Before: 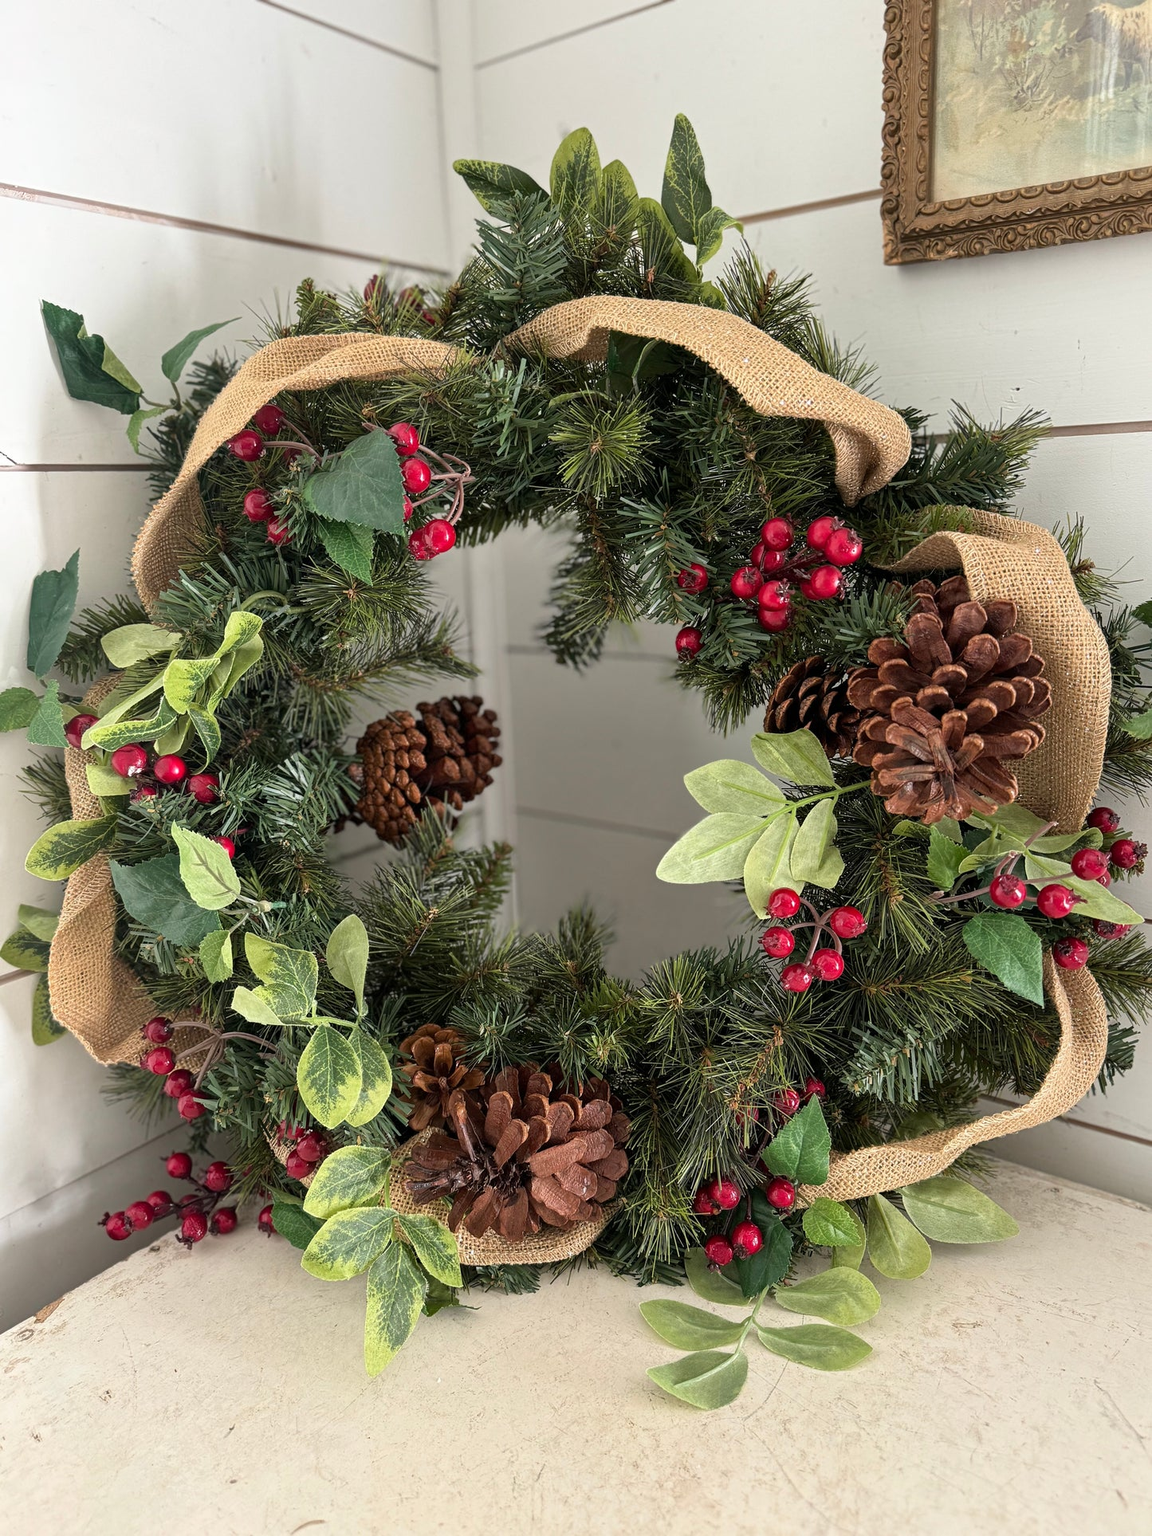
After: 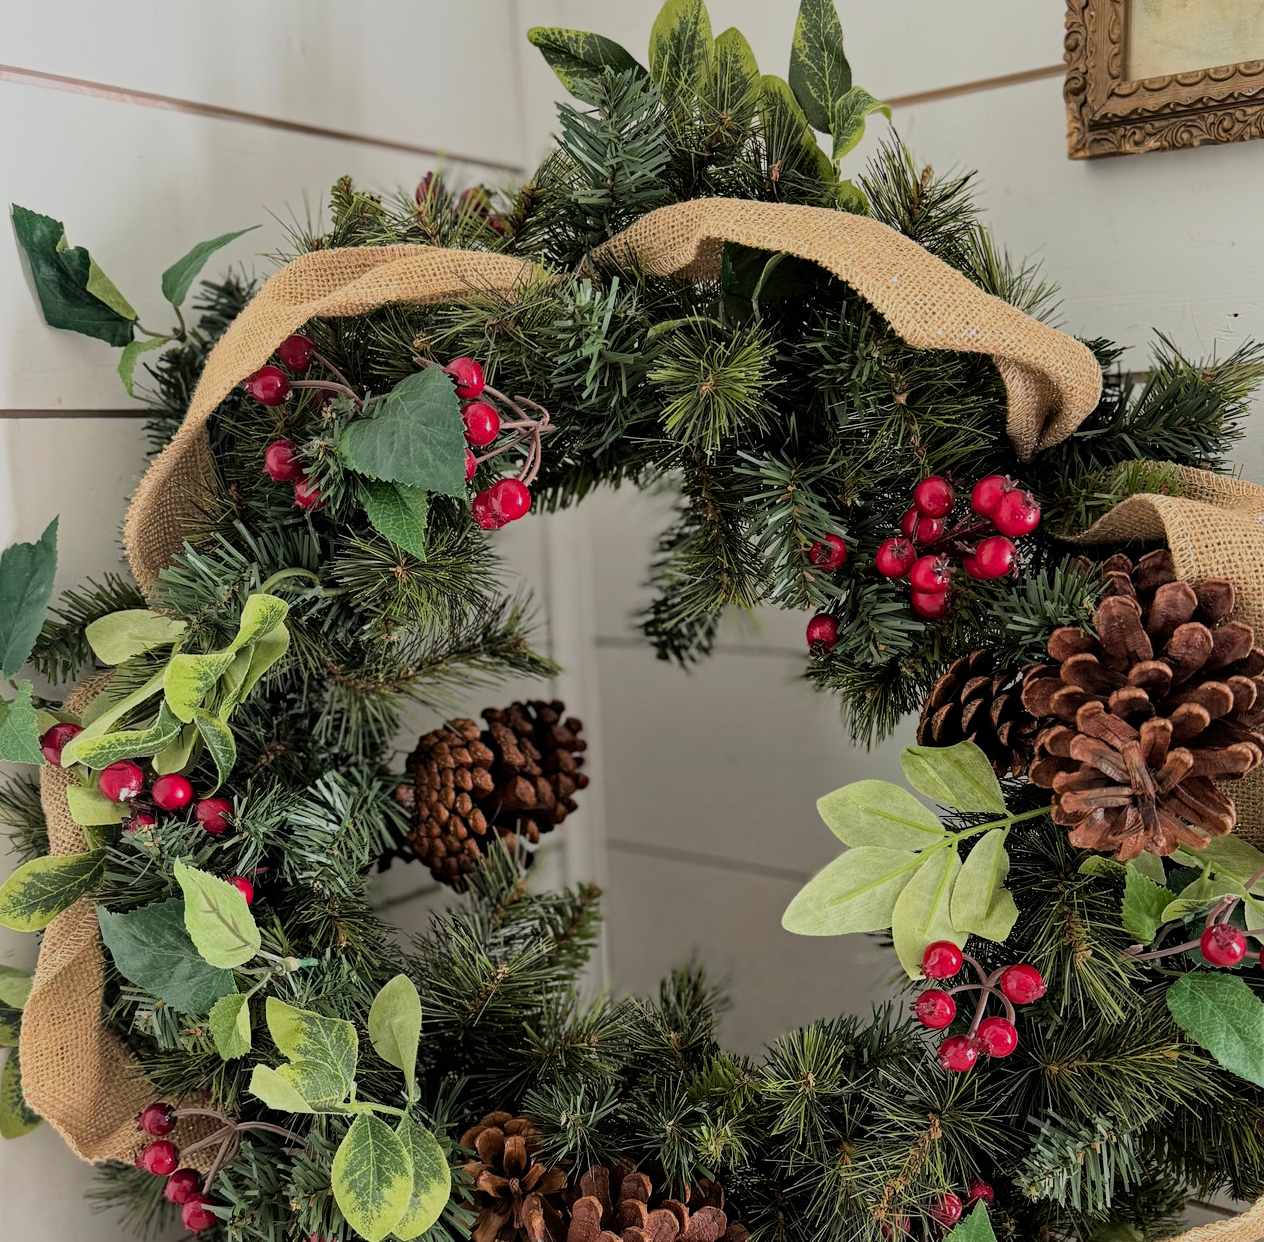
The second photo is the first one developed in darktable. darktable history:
crop: left 2.877%, top 8.99%, right 9.636%, bottom 26.538%
haze removal: adaptive false
filmic rgb: black relative exposure -7.12 EV, white relative exposure 5.35 EV, hardness 3.03, color science v6 (2022), iterations of high-quality reconstruction 0
